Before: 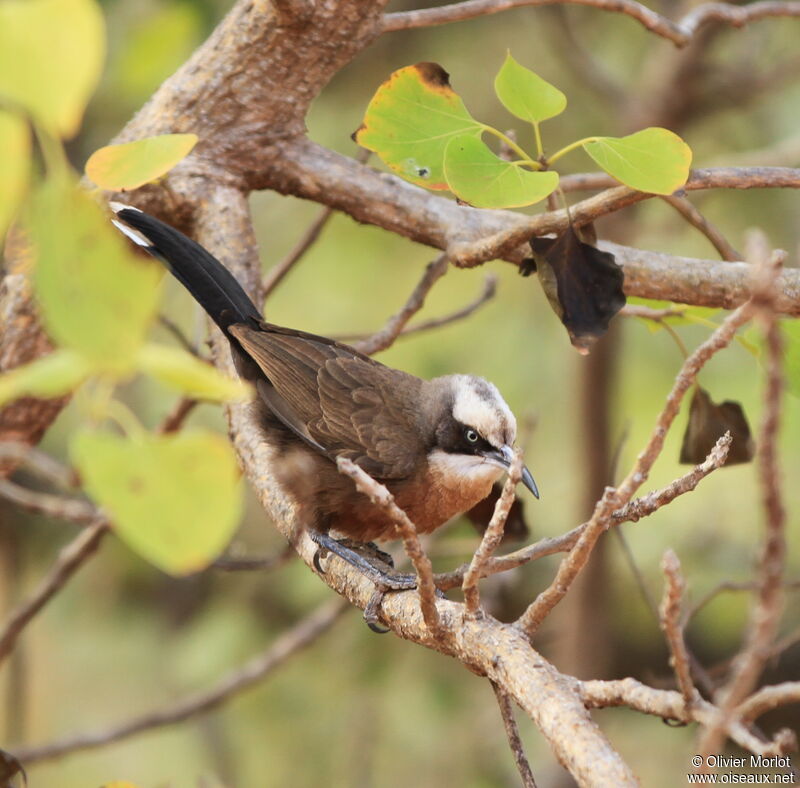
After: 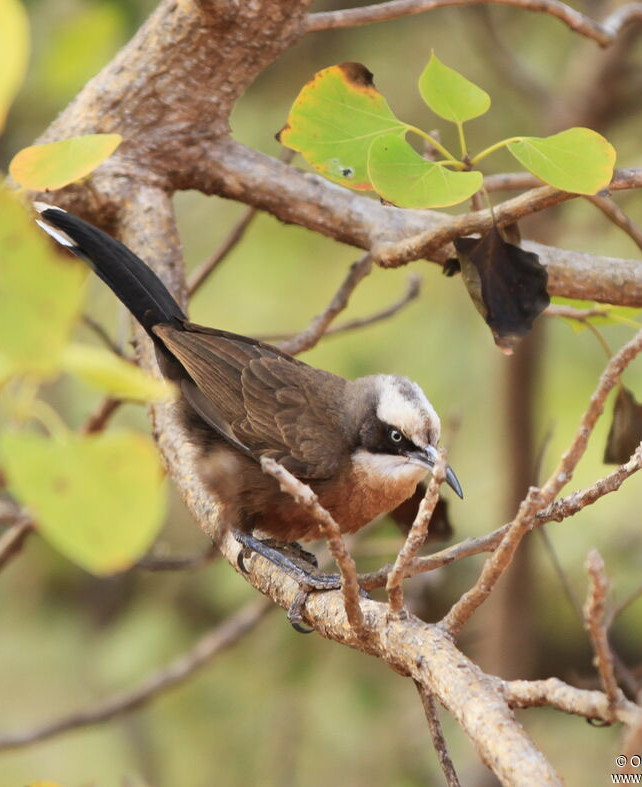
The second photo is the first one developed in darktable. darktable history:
crop and rotate: left 9.519%, right 10.206%
